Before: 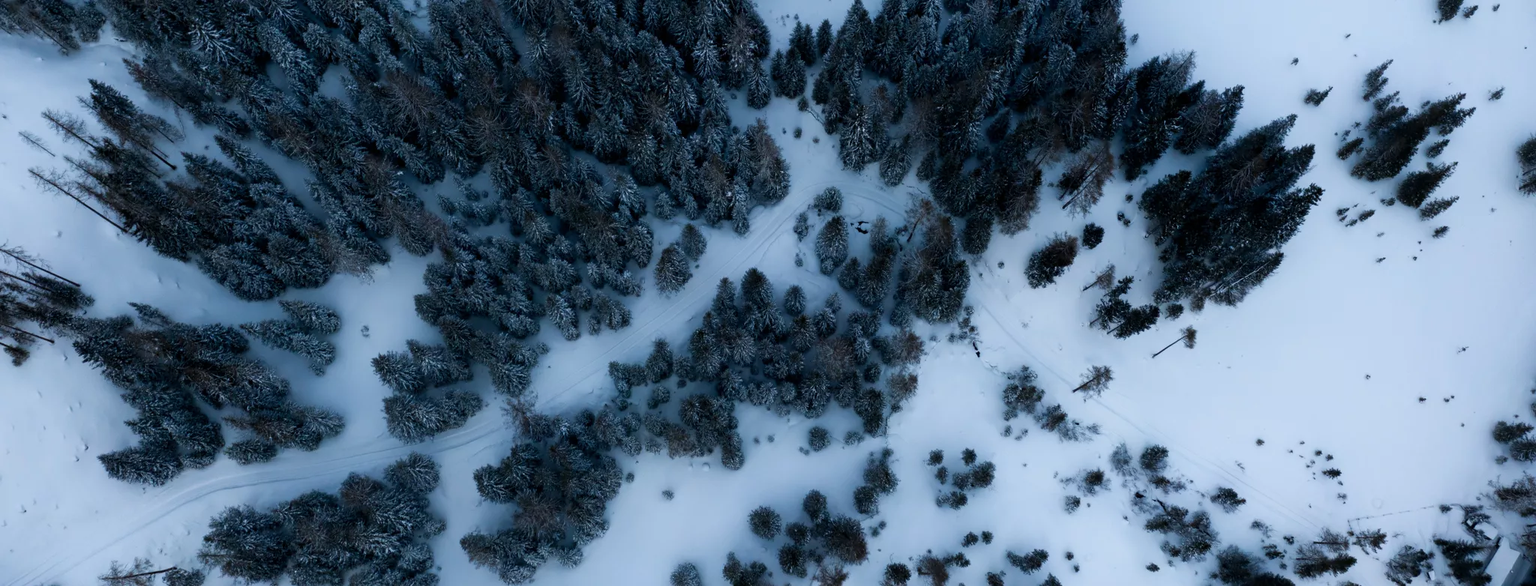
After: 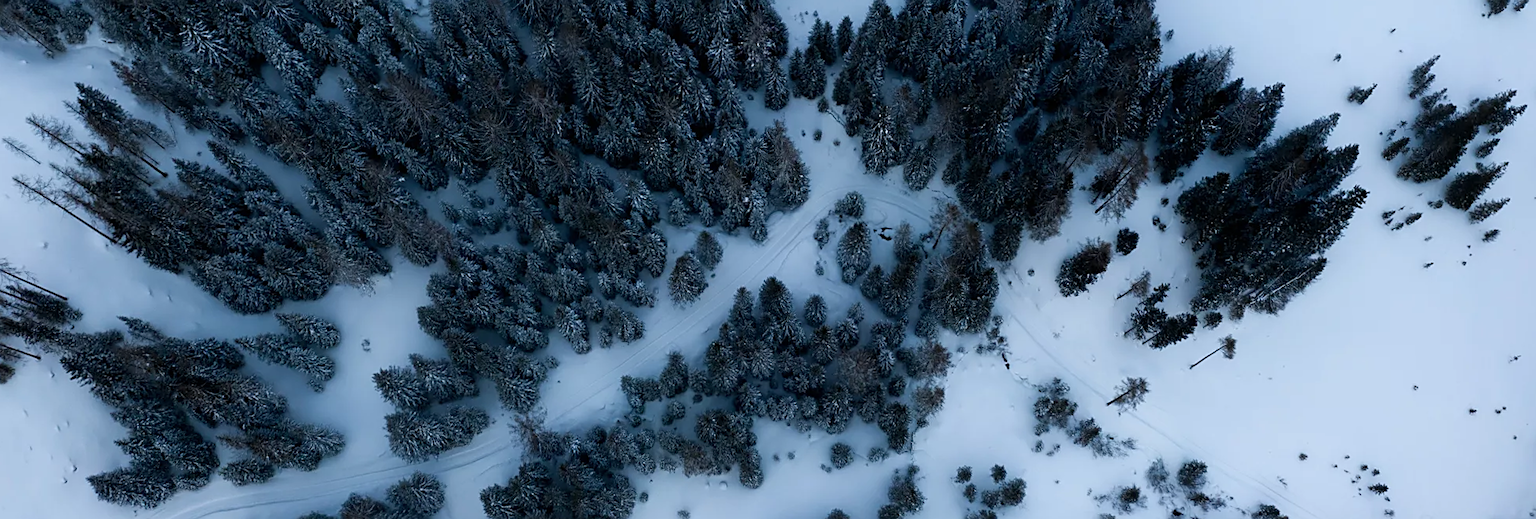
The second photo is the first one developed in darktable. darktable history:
crop and rotate: angle 0.295°, left 0.396%, right 2.717%, bottom 14.182%
sharpen: on, module defaults
